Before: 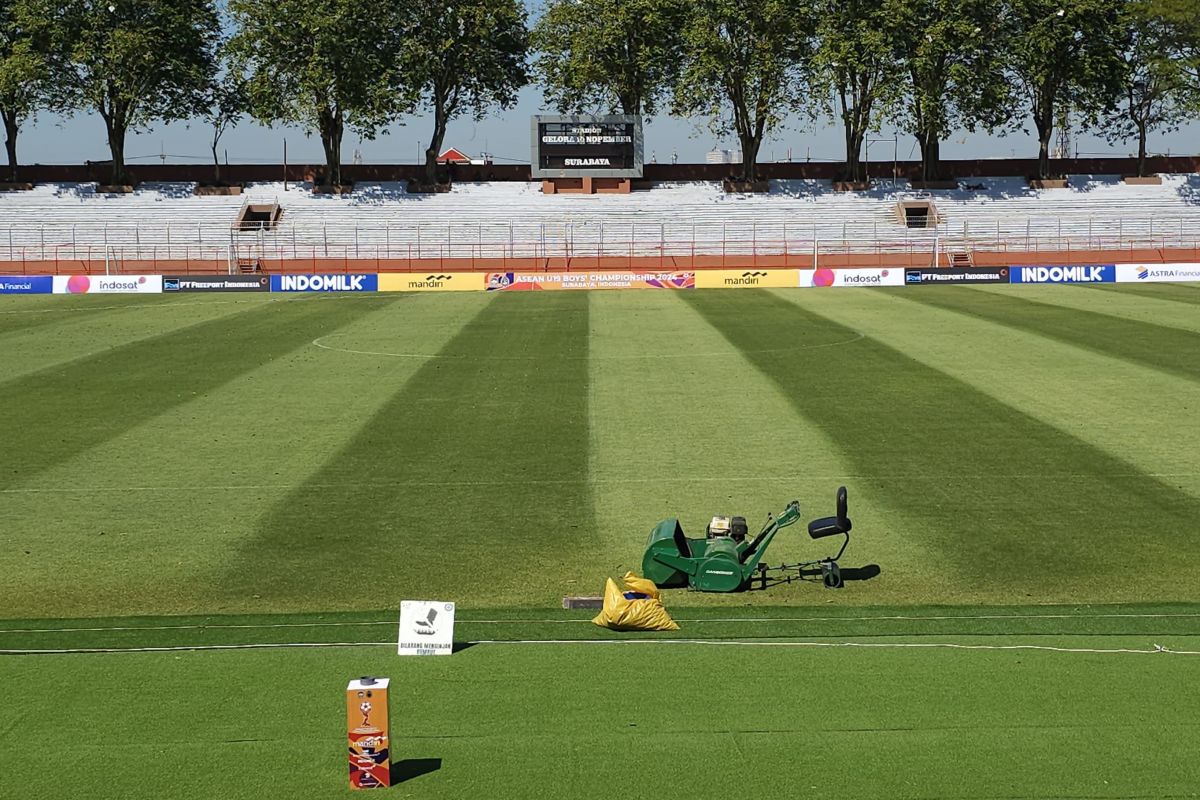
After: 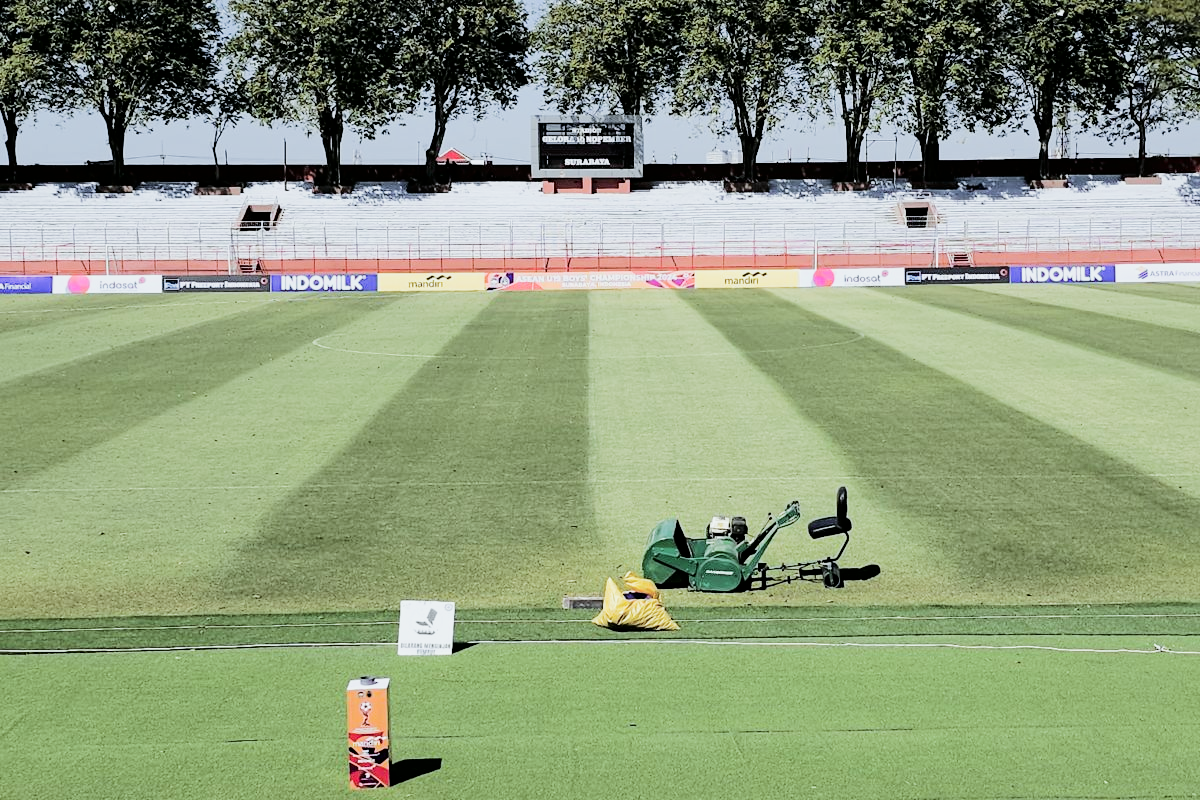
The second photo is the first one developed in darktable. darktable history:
white balance: red 0.931, blue 1.11
tone curve: curves: ch0 [(0, 0) (0.058, 0.022) (0.265, 0.208) (0.41, 0.417) (0.485, 0.524) (0.638, 0.673) (0.845, 0.828) (0.994, 0.964)]; ch1 [(0, 0) (0.136, 0.146) (0.317, 0.34) (0.382, 0.408) (0.469, 0.482) (0.498, 0.497) (0.557, 0.573) (0.644, 0.643) (0.725, 0.765) (1, 1)]; ch2 [(0, 0) (0.352, 0.403) (0.45, 0.469) (0.502, 0.504) (0.54, 0.524) (0.592, 0.566) (0.638, 0.599) (1, 1)], color space Lab, independent channels, preserve colors none
exposure: exposure 1 EV, compensate highlight preservation false
filmic rgb: black relative exposure -5 EV, hardness 2.88, contrast 1.3, highlights saturation mix -30%
